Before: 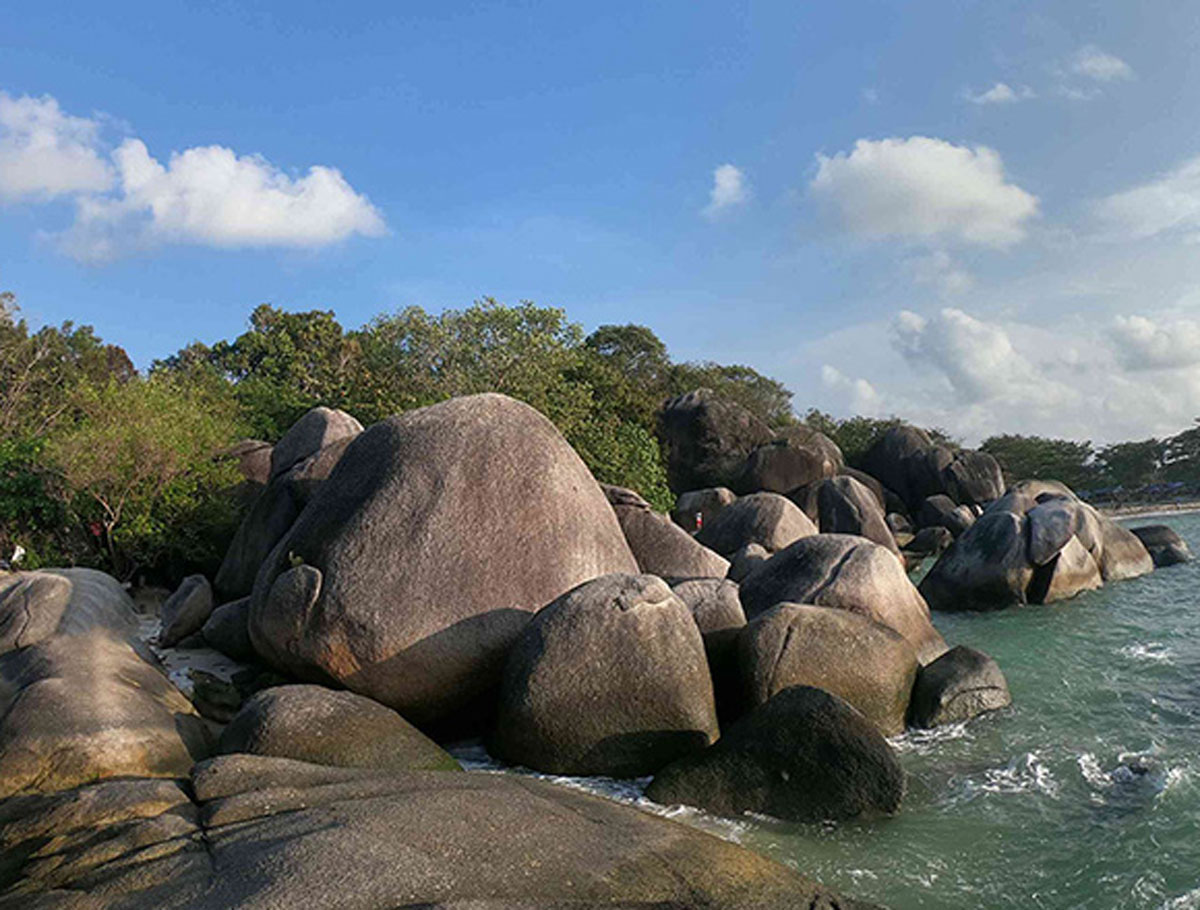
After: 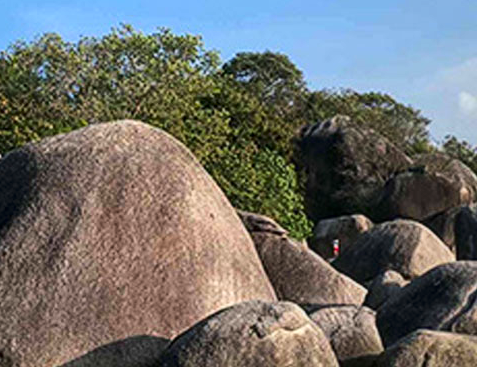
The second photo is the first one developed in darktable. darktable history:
tone curve: curves: ch0 [(0, 0.011) (0.139, 0.106) (0.295, 0.271) (0.499, 0.523) (0.739, 0.782) (0.857, 0.879) (1, 0.967)]; ch1 [(0, 0) (0.291, 0.229) (0.394, 0.365) (0.469, 0.456) (0.495, 0.497) (0.524, 0.53) (0.588, 0.62) (0.725, 0.779) (1, 1)]; ch2 [(0, 0) (0.125, 0.089) (0.35, 0.317) (0.437, 0.42) (0.502, 0.499) (0.537, 0.551) (0.613, 0.636) (1, 1)], color space Lab, linked channels, preserve colors none
crop: left 30.255%, top 30.077%, right 29.935%, bottom 29.51%
local contrast: on, module defaults
contrast brightness saturation: saturation 0.179
